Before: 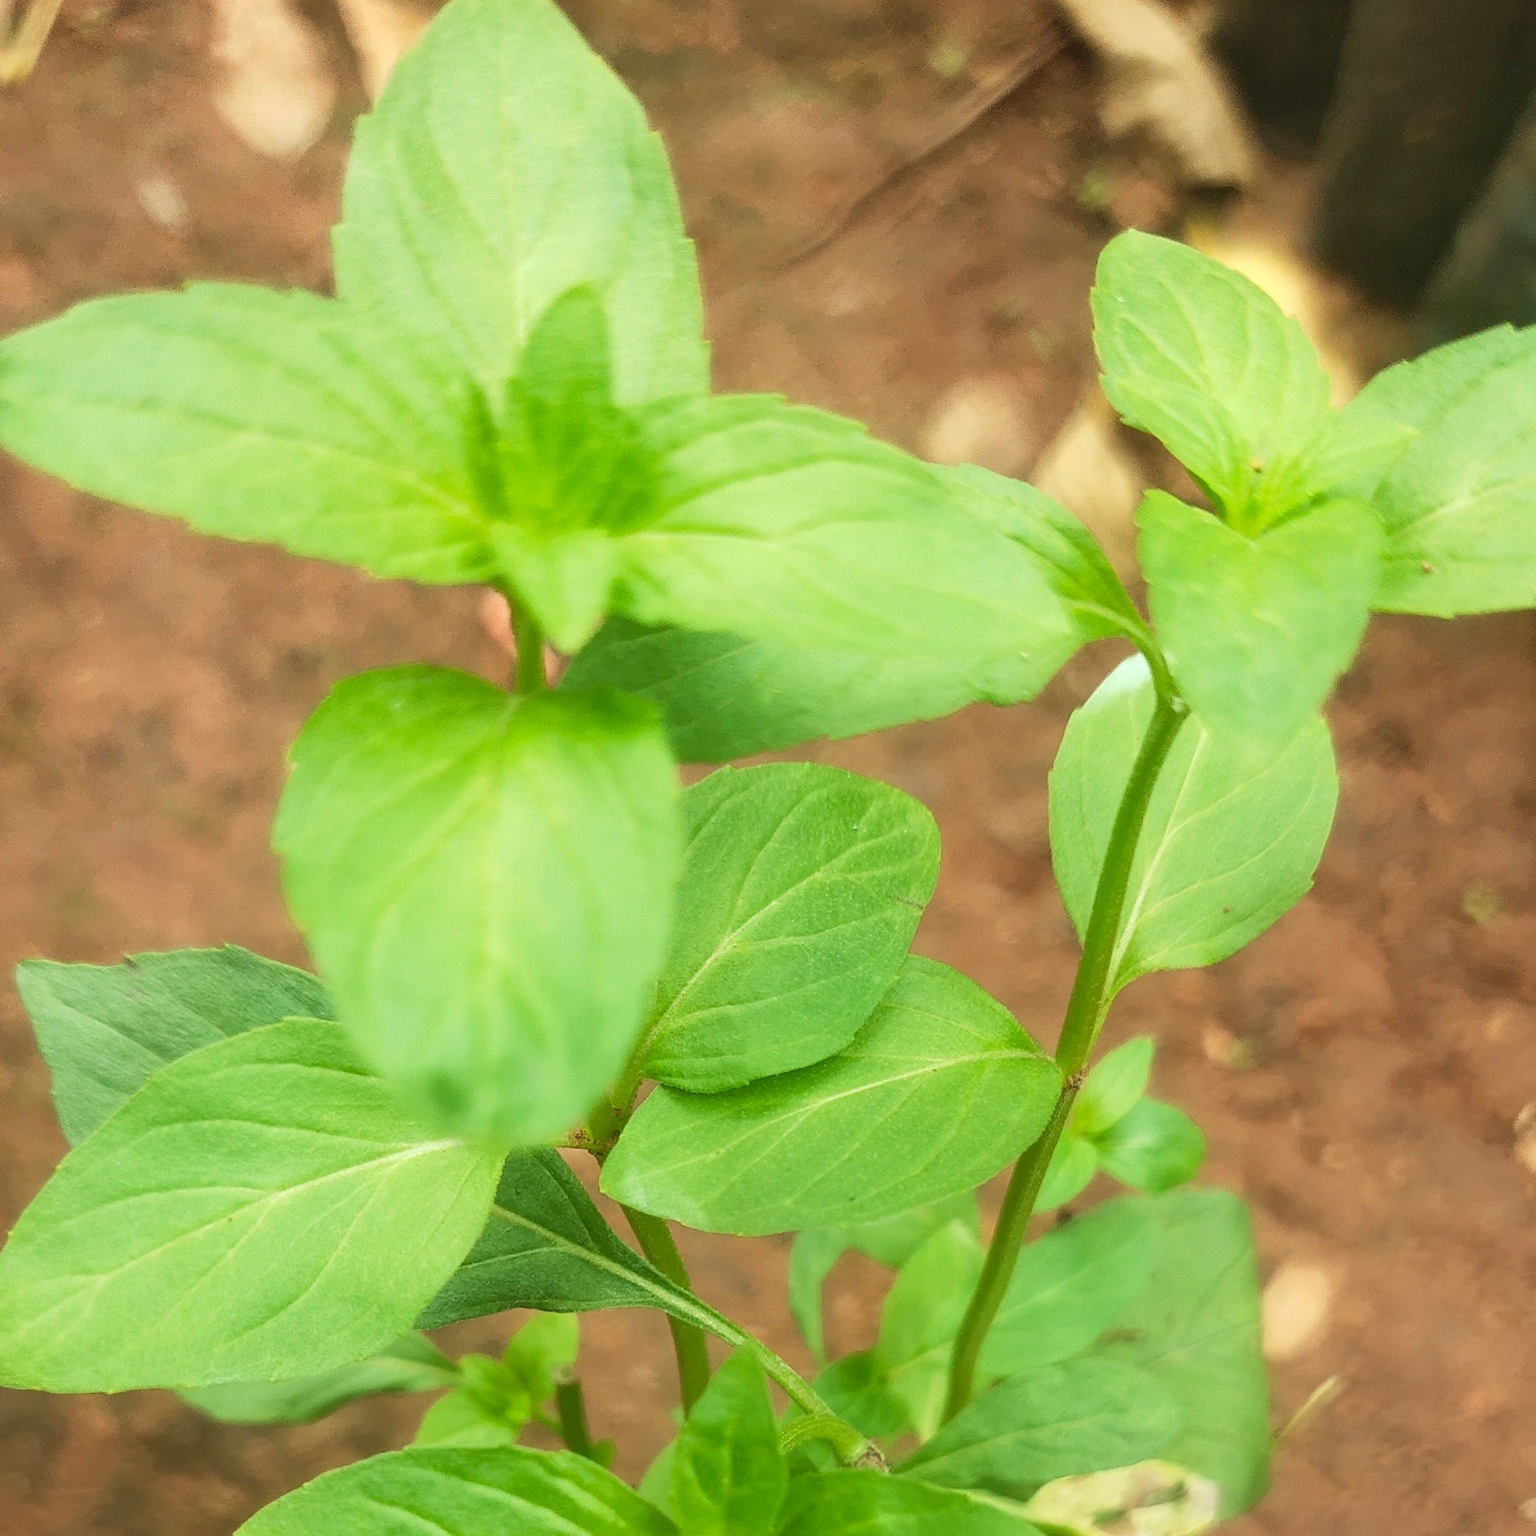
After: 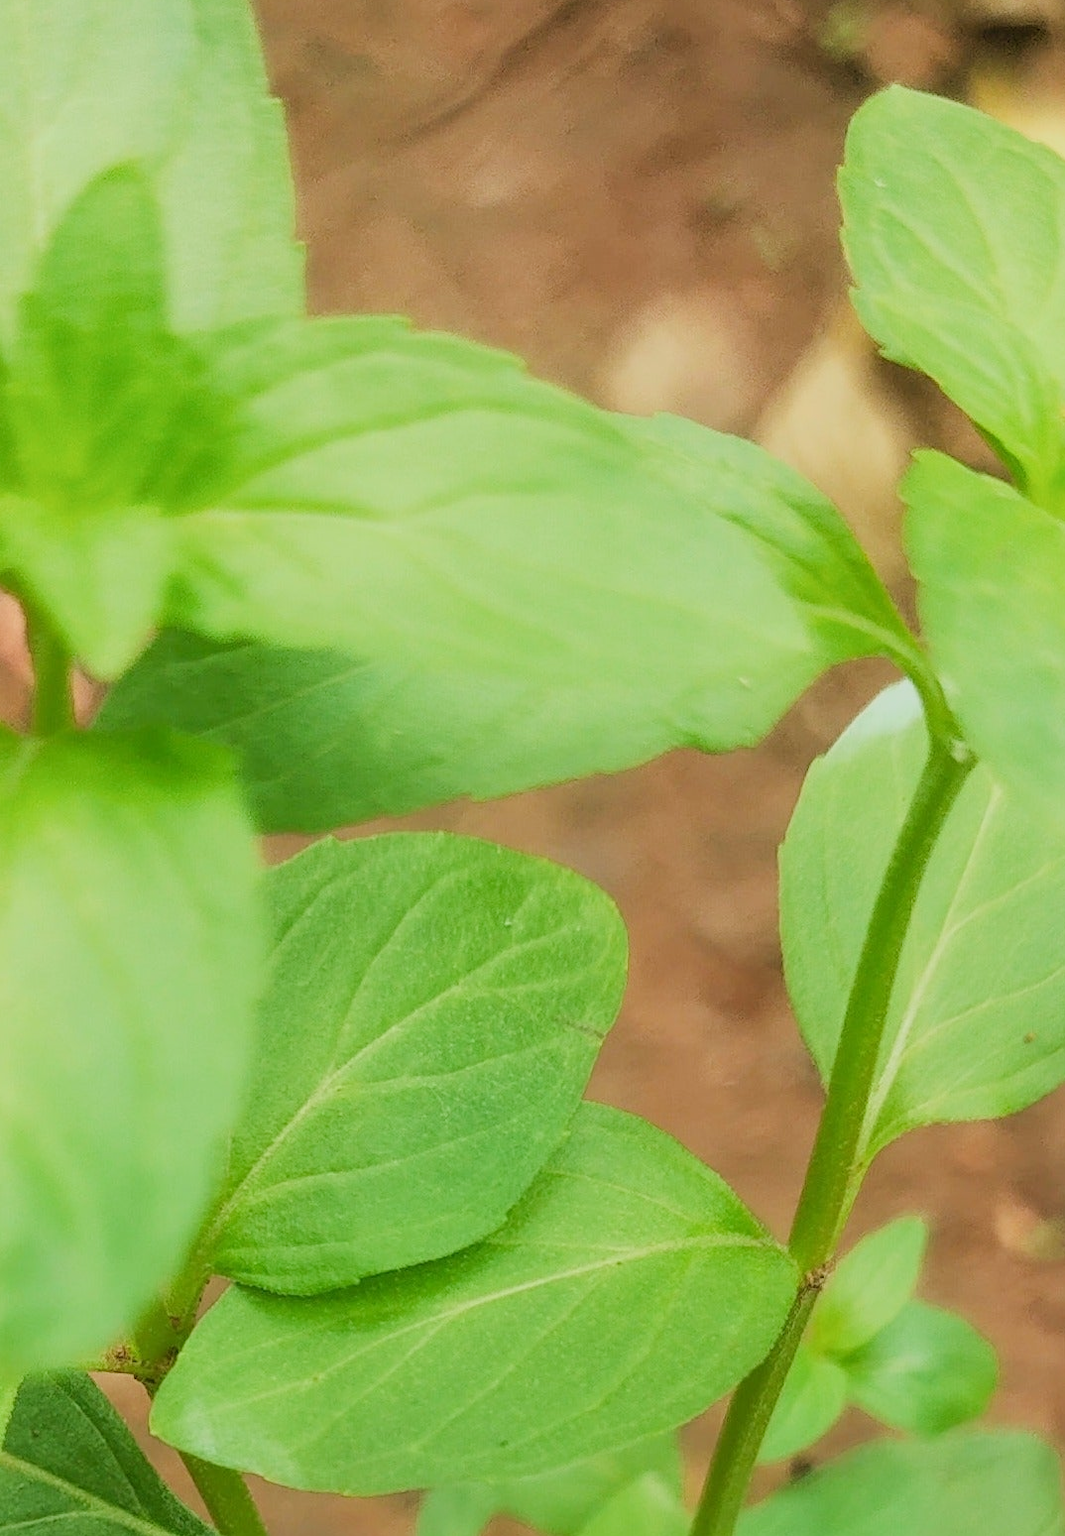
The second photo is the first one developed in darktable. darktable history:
filmic rgb: white relative exposure 3.85 EV, hardness 4.3
crop: left 32.075%, top 10.976%, right 18.355%, bottom 17.596%
